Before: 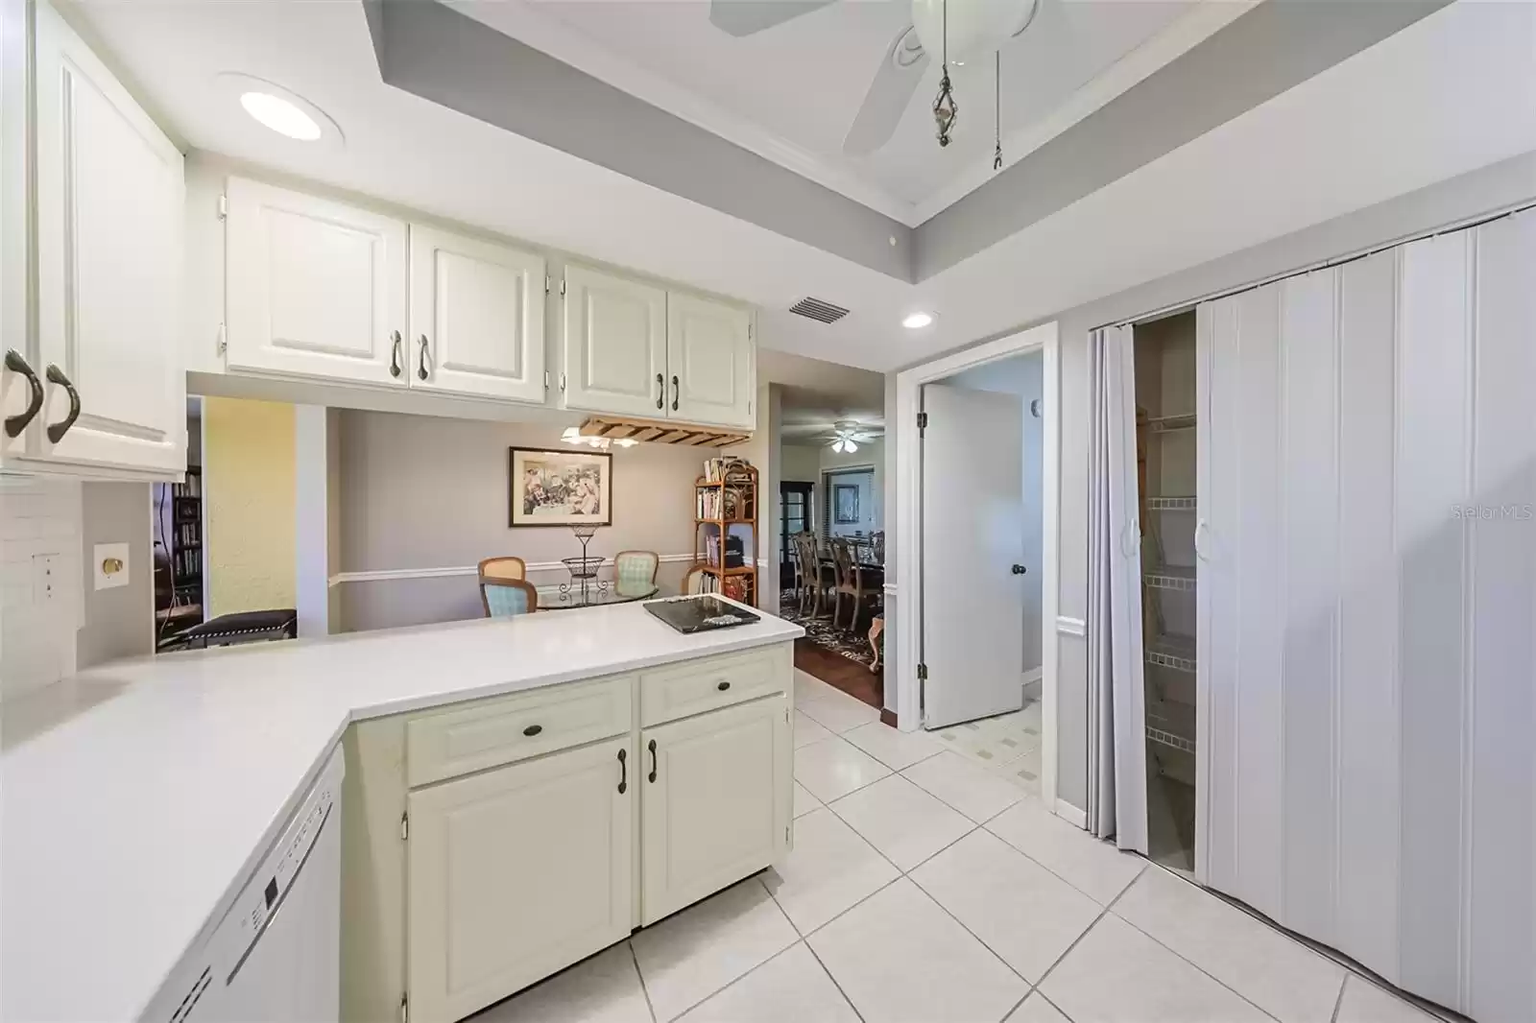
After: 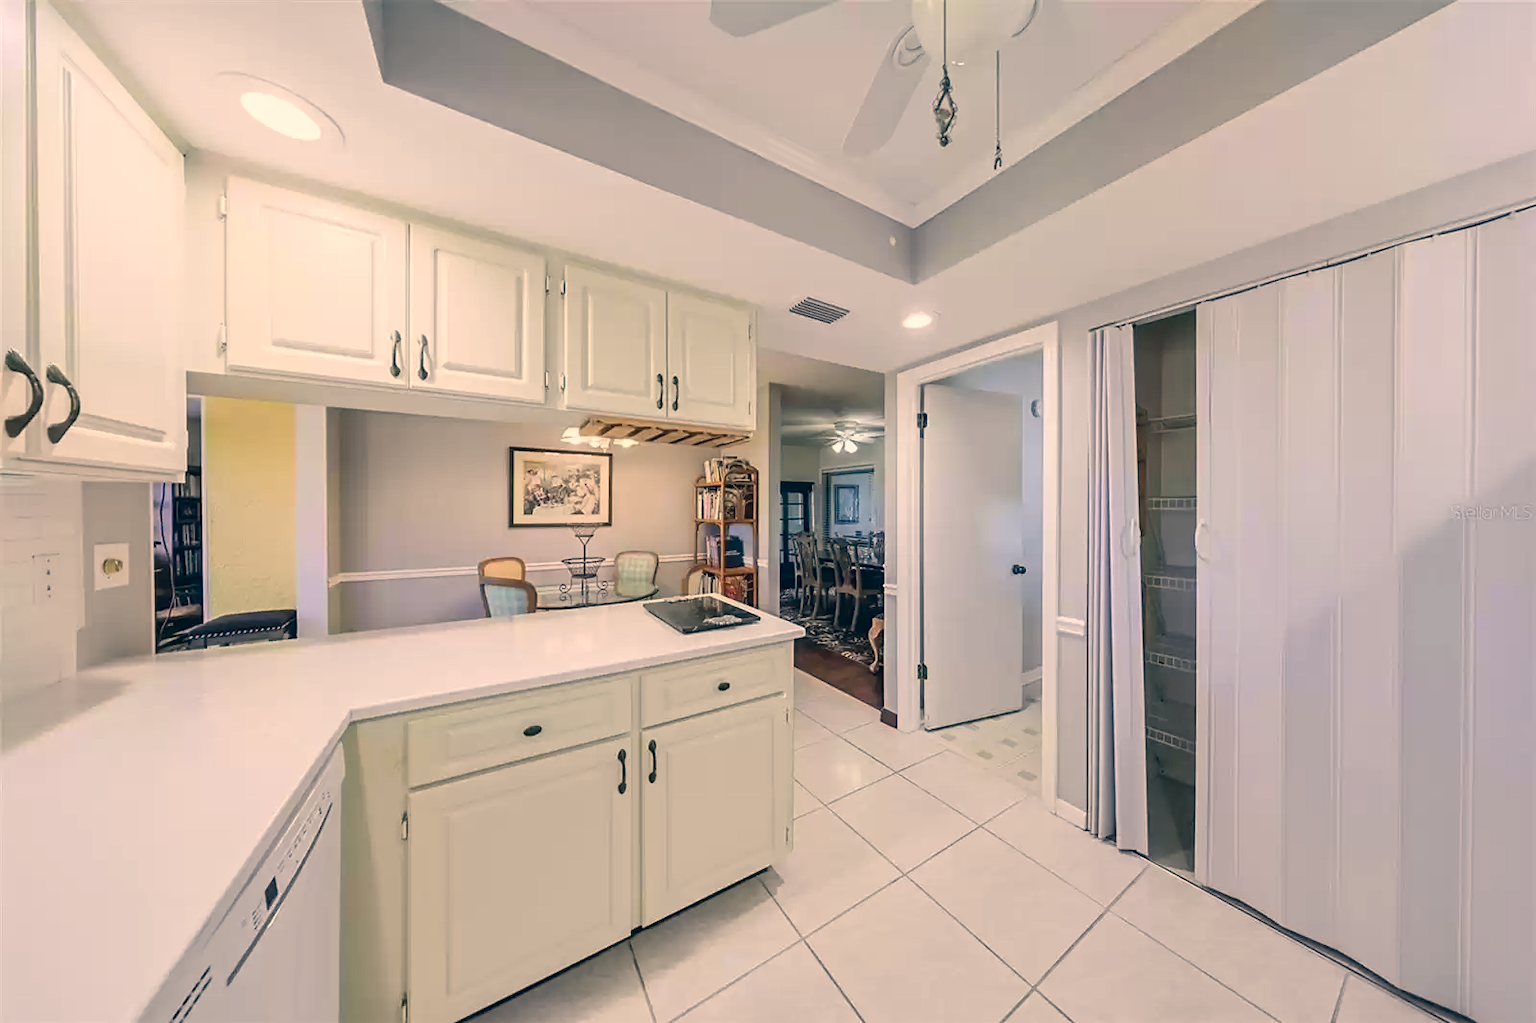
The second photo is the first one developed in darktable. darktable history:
color correction: highlights a* 10.33, highlights b* 14.6, shadows a* -9.94, shadows b* -14.83
tone equalizer: on, module defaults
